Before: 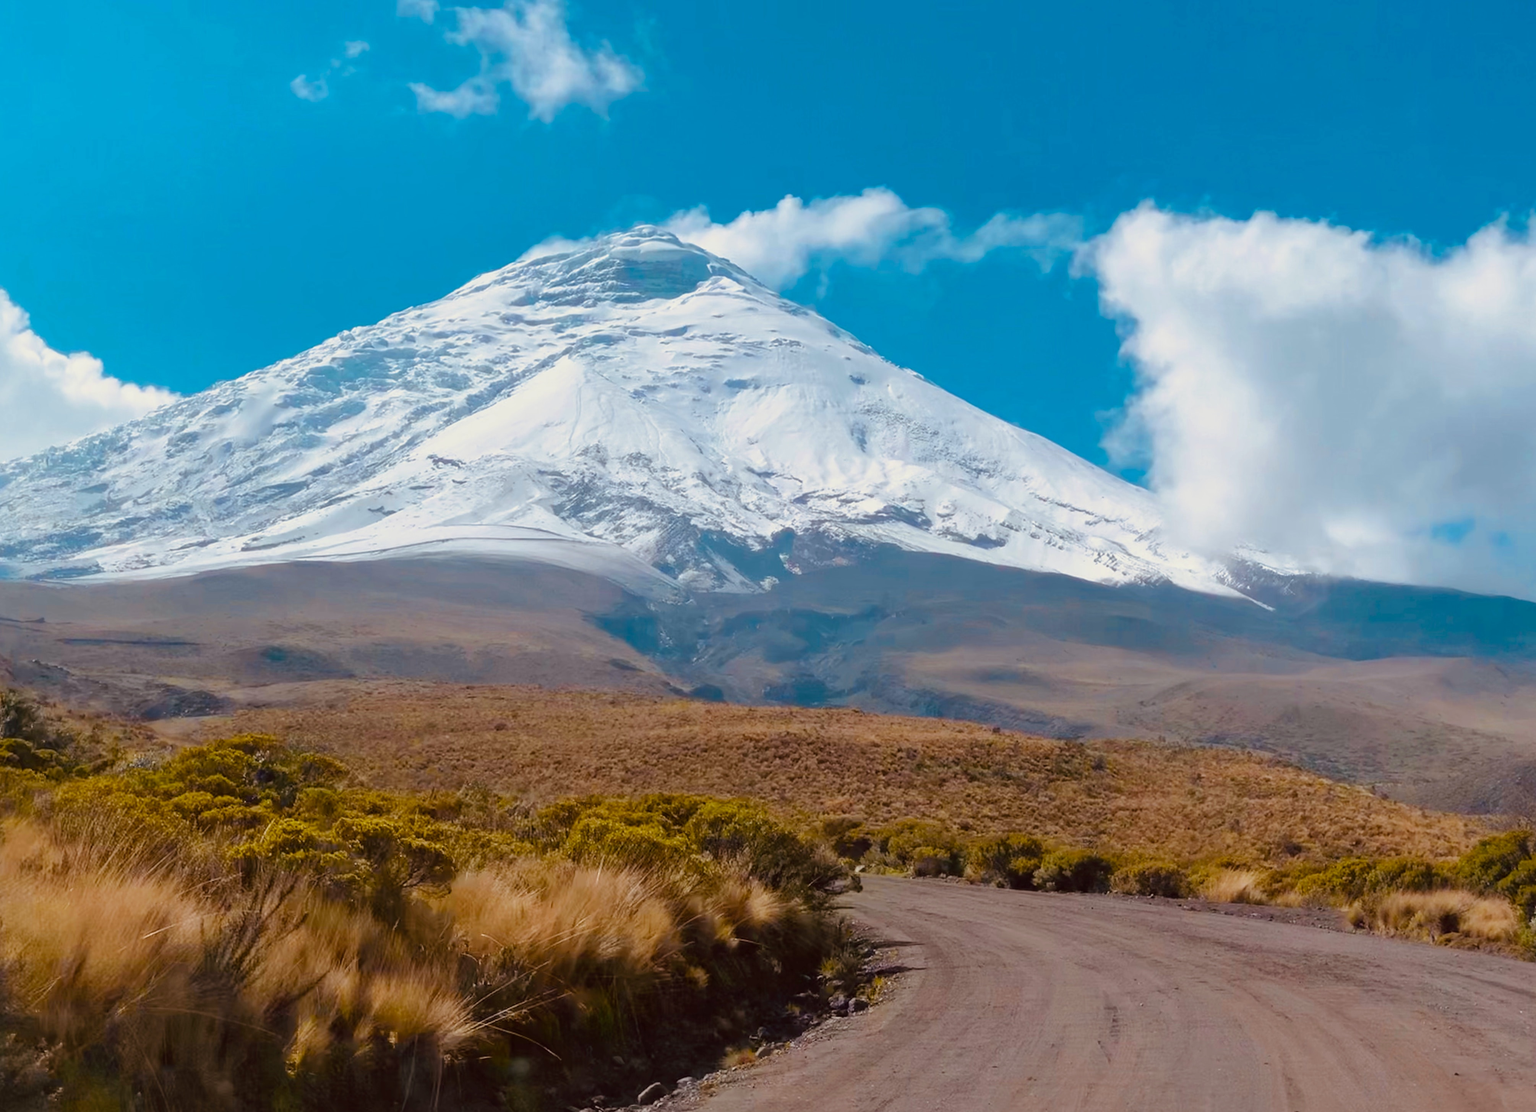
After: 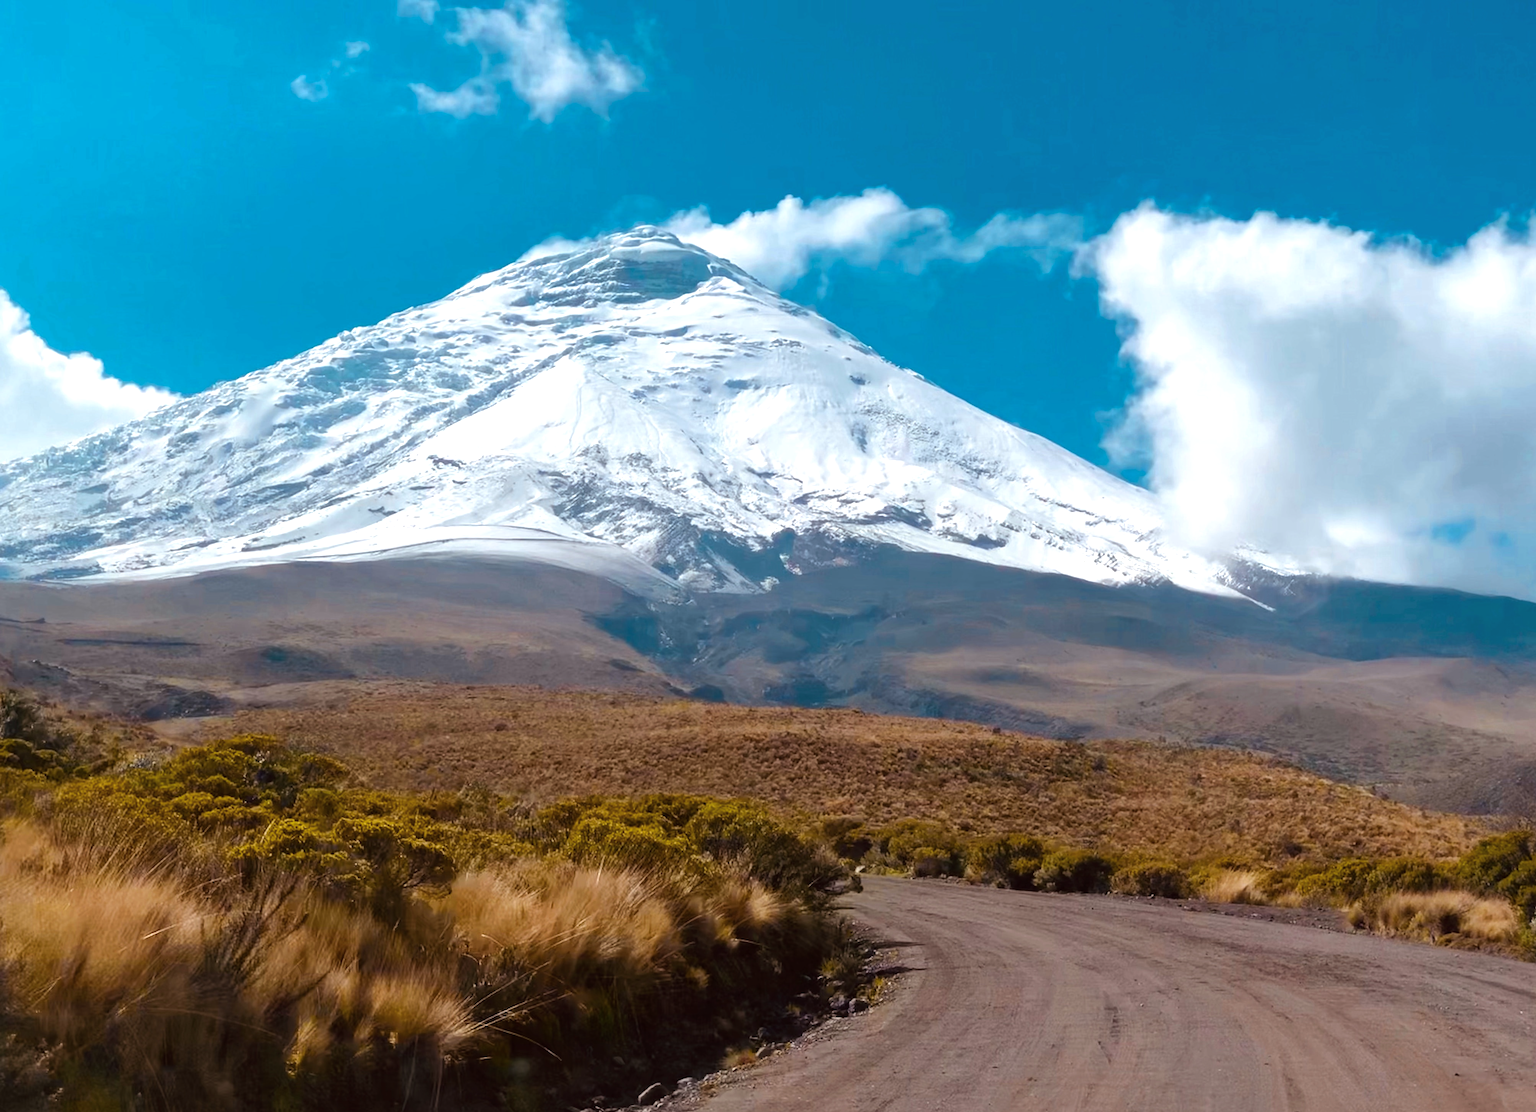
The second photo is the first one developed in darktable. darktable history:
color balance rgb: perceptual saturation grading › global saturation -0.134%, perceptual brilliance grading › global brilliance 14.911%, perceptual brilliance grading › shadows -35.228%
